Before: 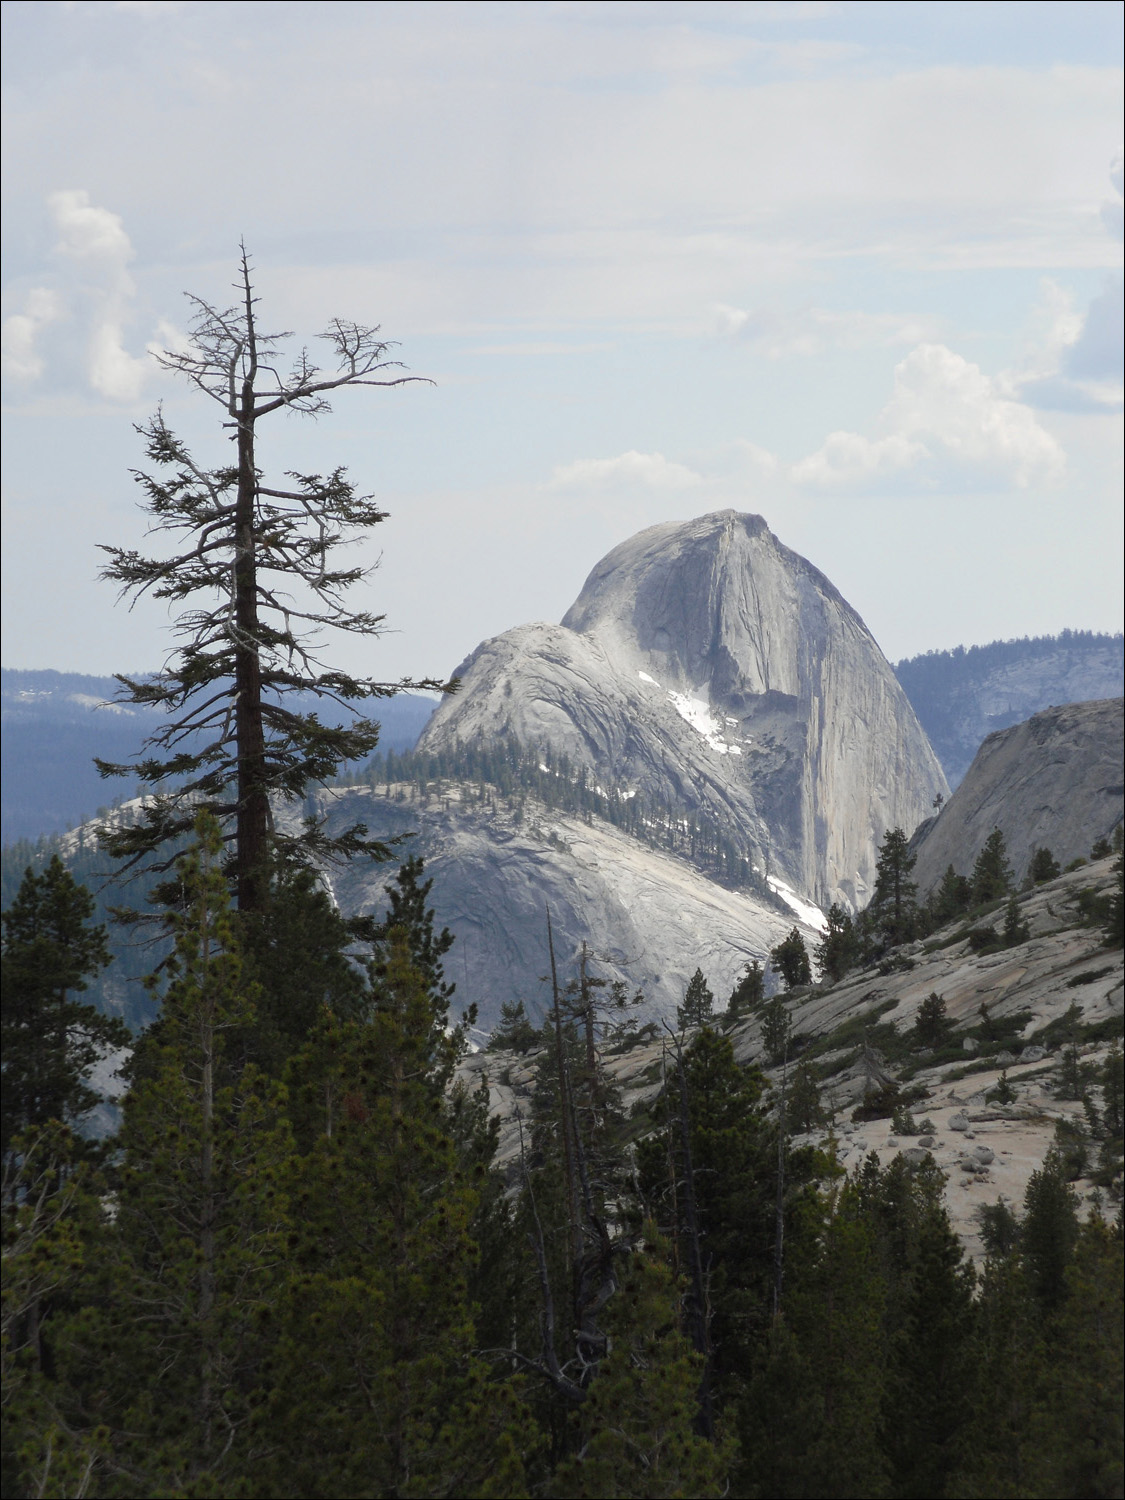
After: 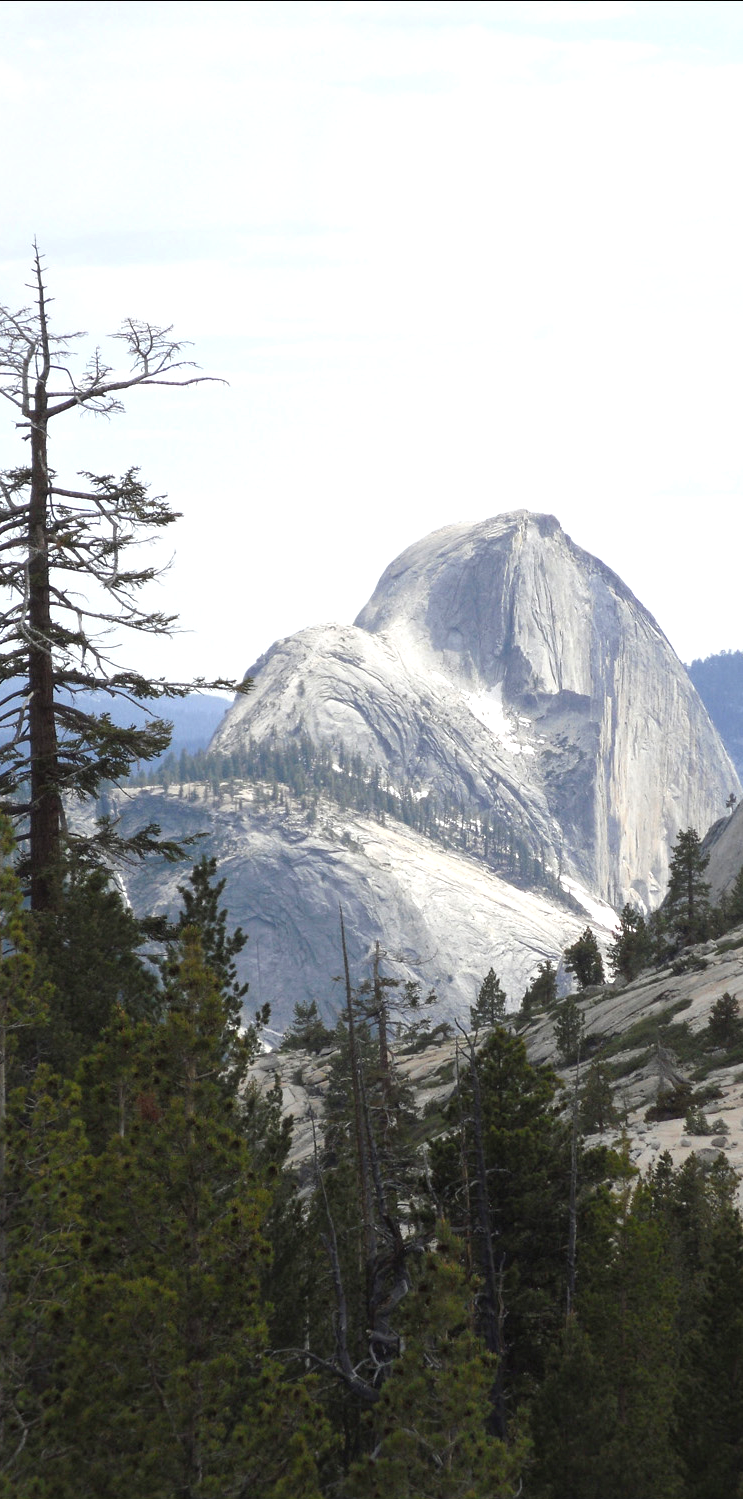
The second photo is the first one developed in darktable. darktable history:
exposure: black level correction 0, exposure 0.7 EV, compensate highlight preservation false
crop and rotate: left 18.442%, right 15.508%
